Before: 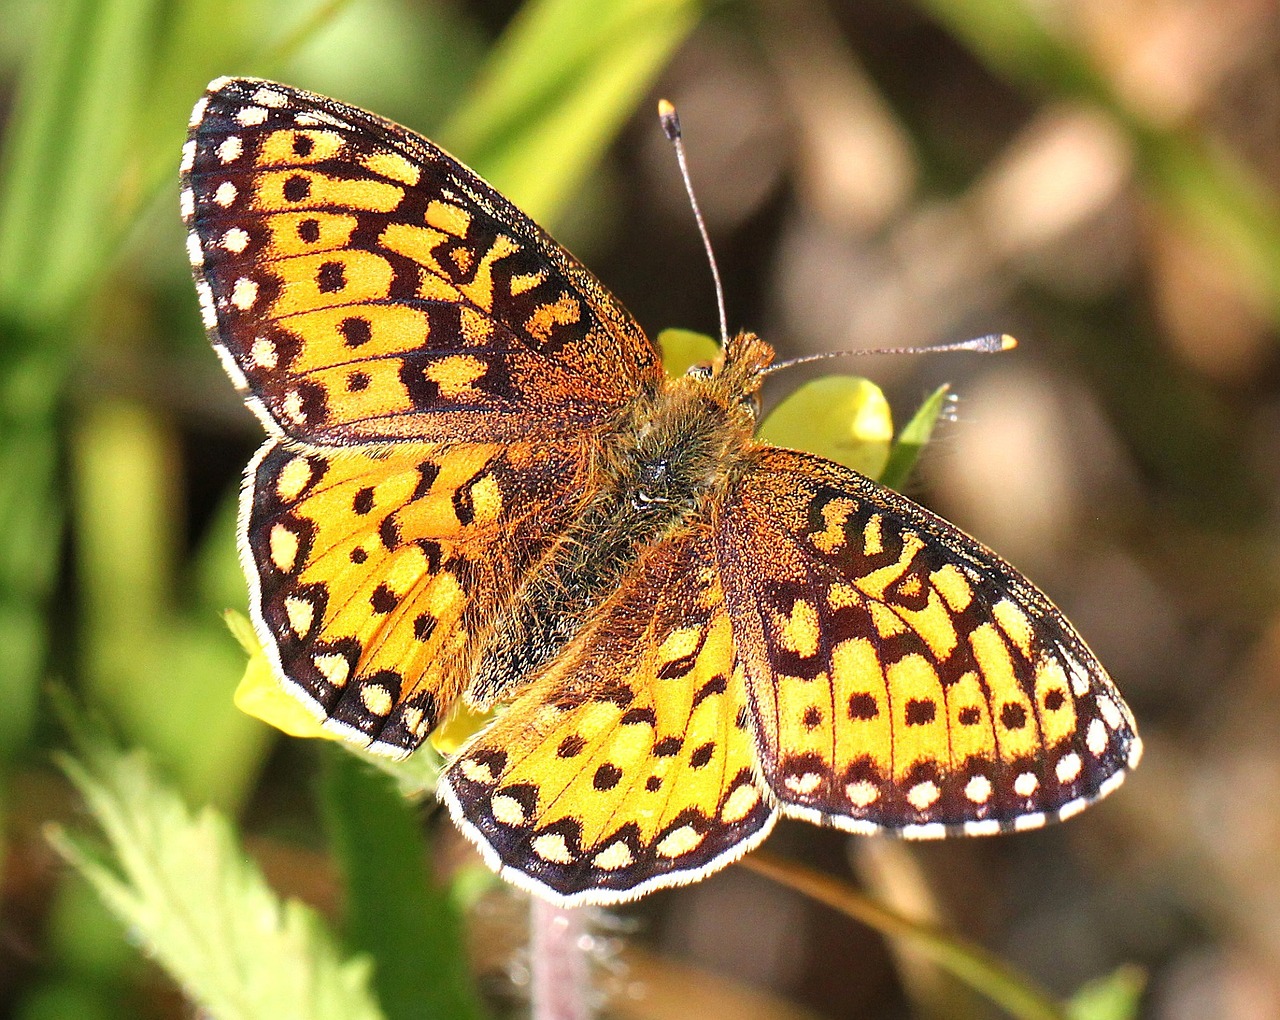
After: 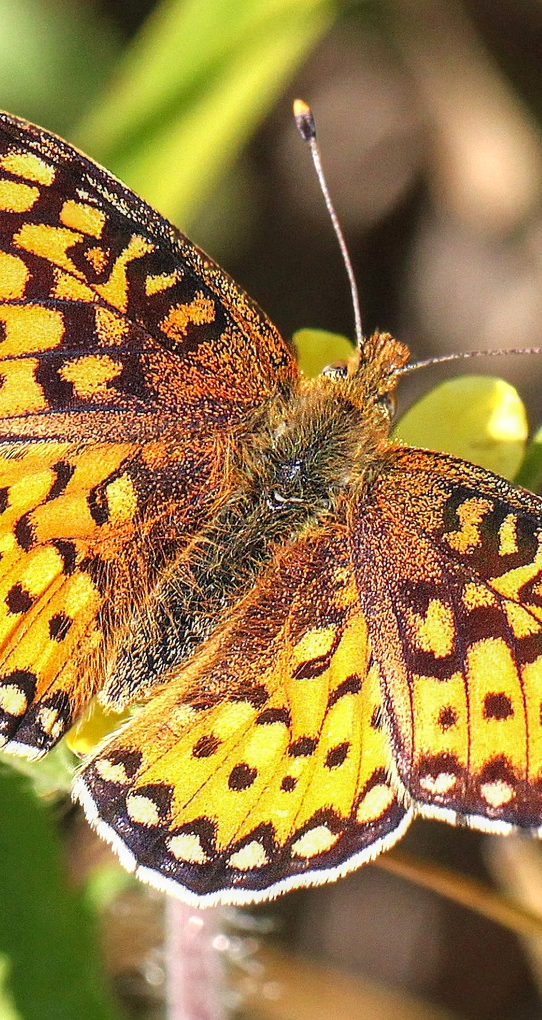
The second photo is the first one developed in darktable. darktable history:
crop: left 28.528%, right 29.09%
local contrast: detail 117%
